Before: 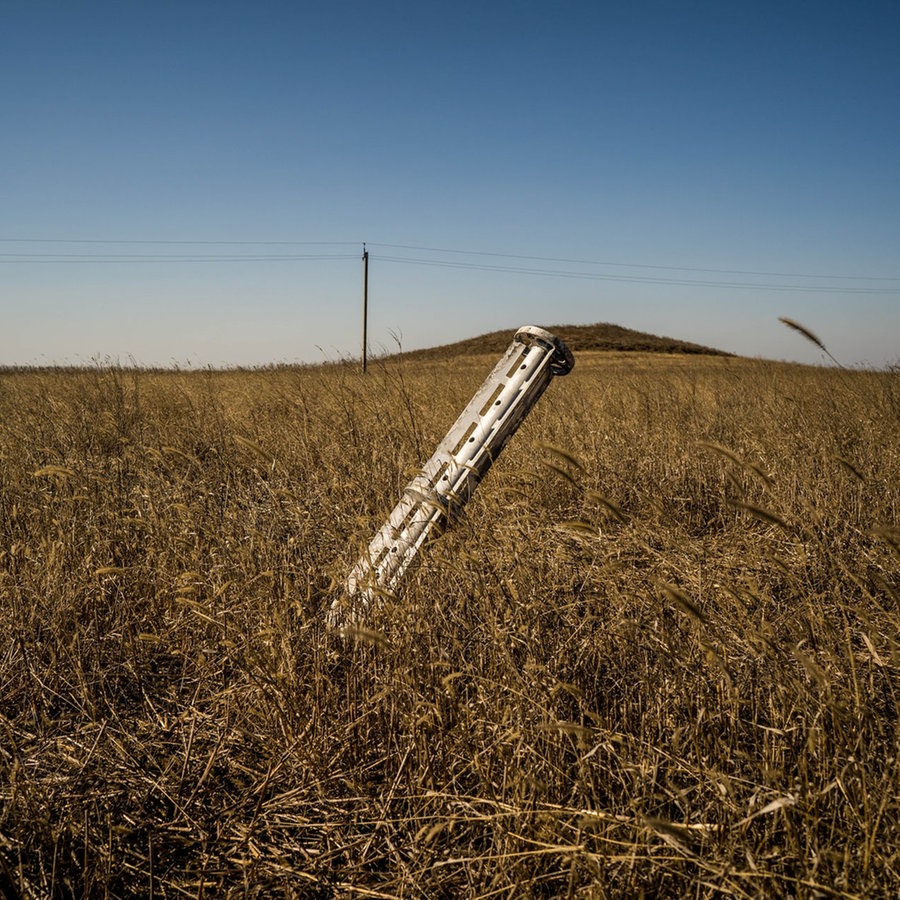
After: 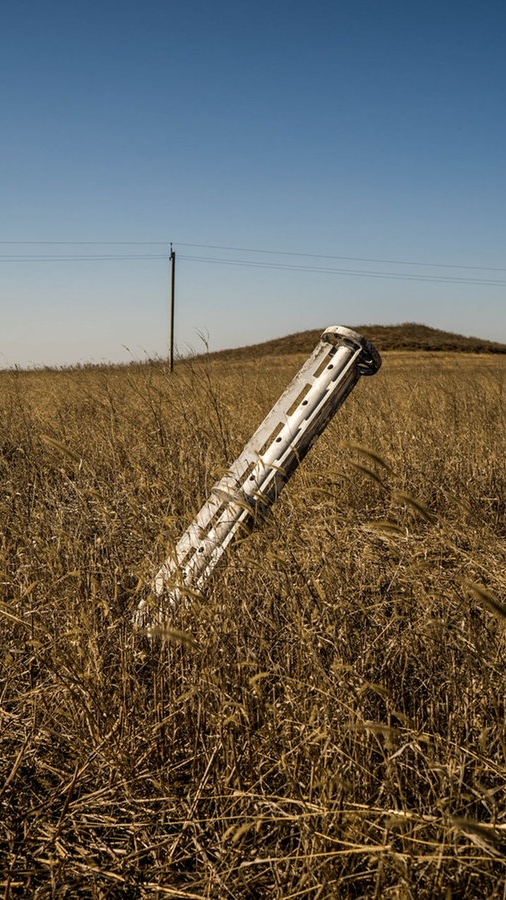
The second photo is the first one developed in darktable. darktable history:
crop: left 21.496%, right 22.254%
bloom: size 3%, threshold 100%, strength 0%
